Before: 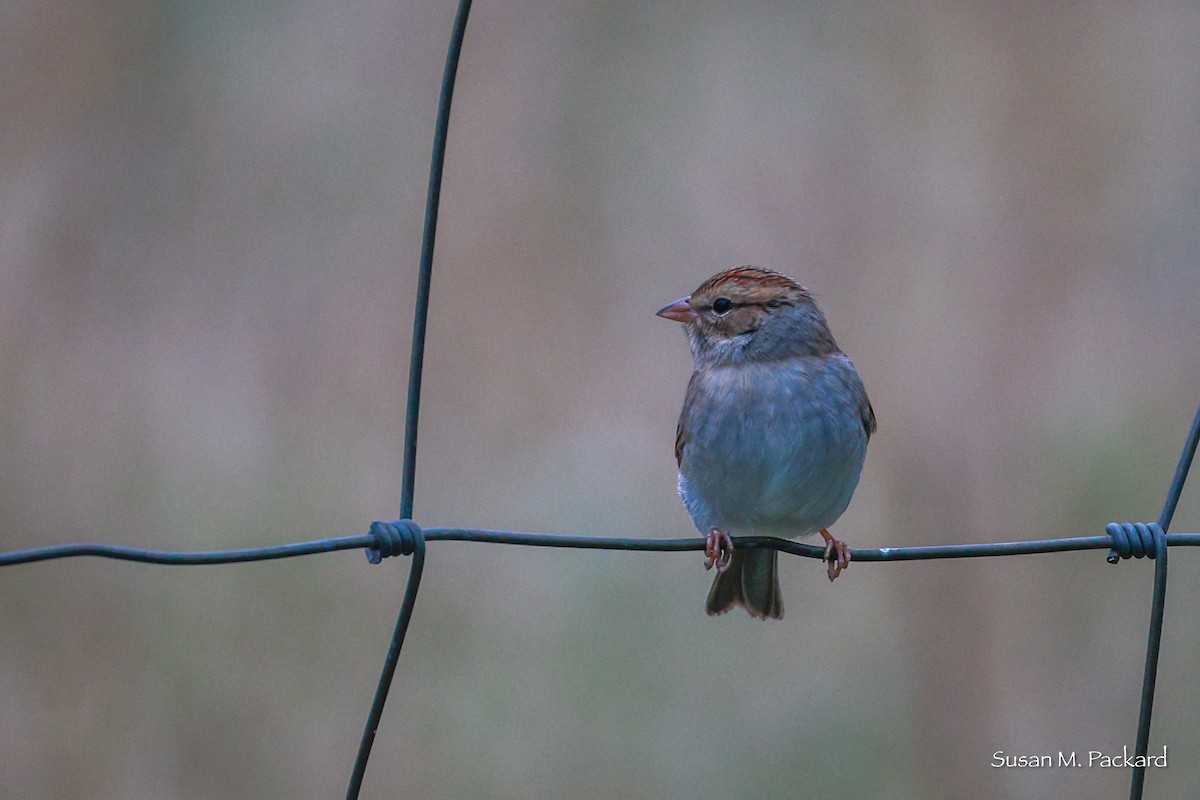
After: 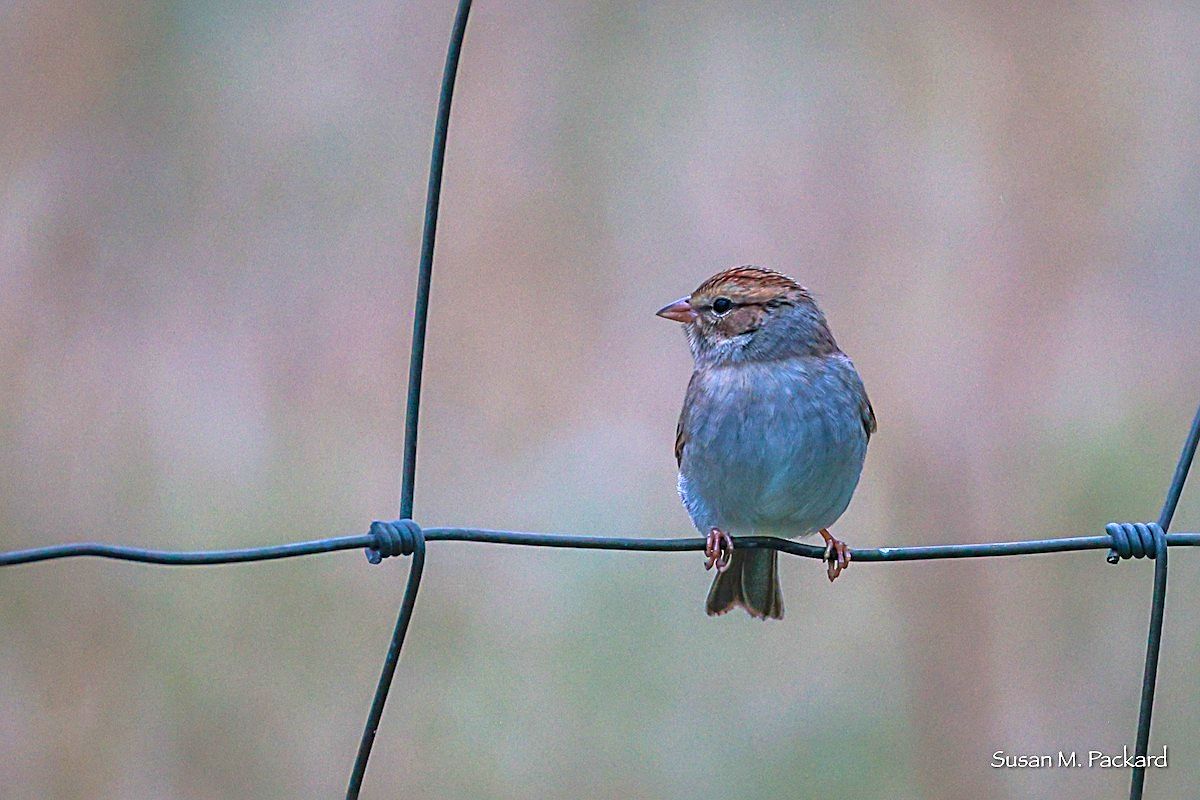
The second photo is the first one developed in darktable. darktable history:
velvia: on, module defaults
exposure: exposure 0.205 EV, compensate highlight preservation false
base curve: curves: ch0 [(0, 0) (0.088, 0.125) (0.176, 0.251) (0.354, 0.501) (0.613, 0.749) (1, 0.877)]
sharpen: radius 2.638, amount 0.671
